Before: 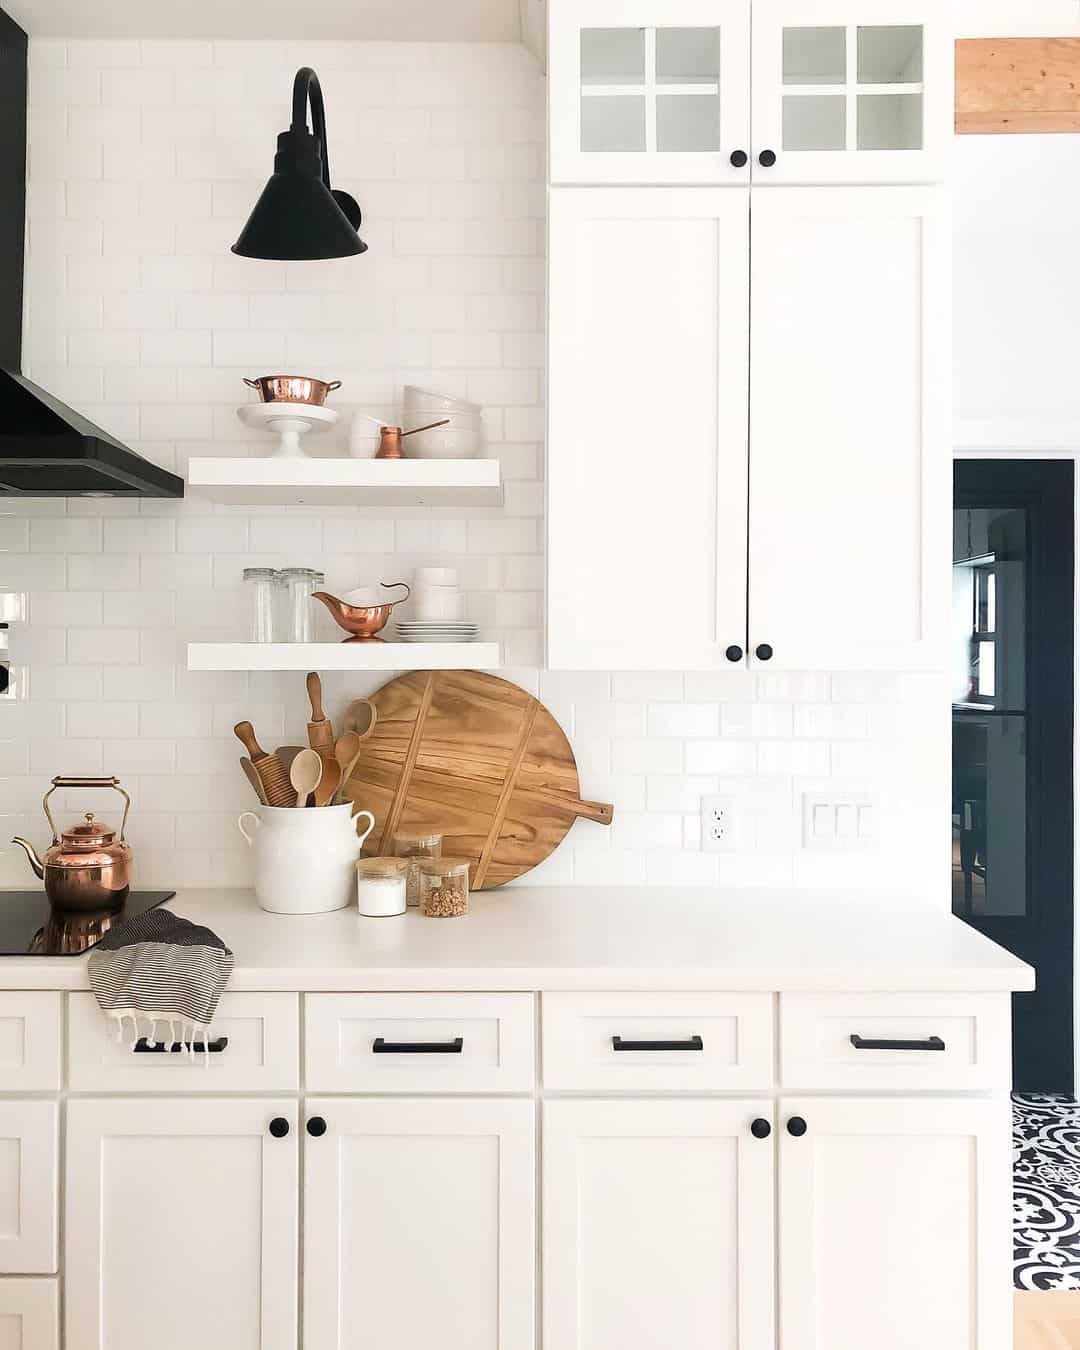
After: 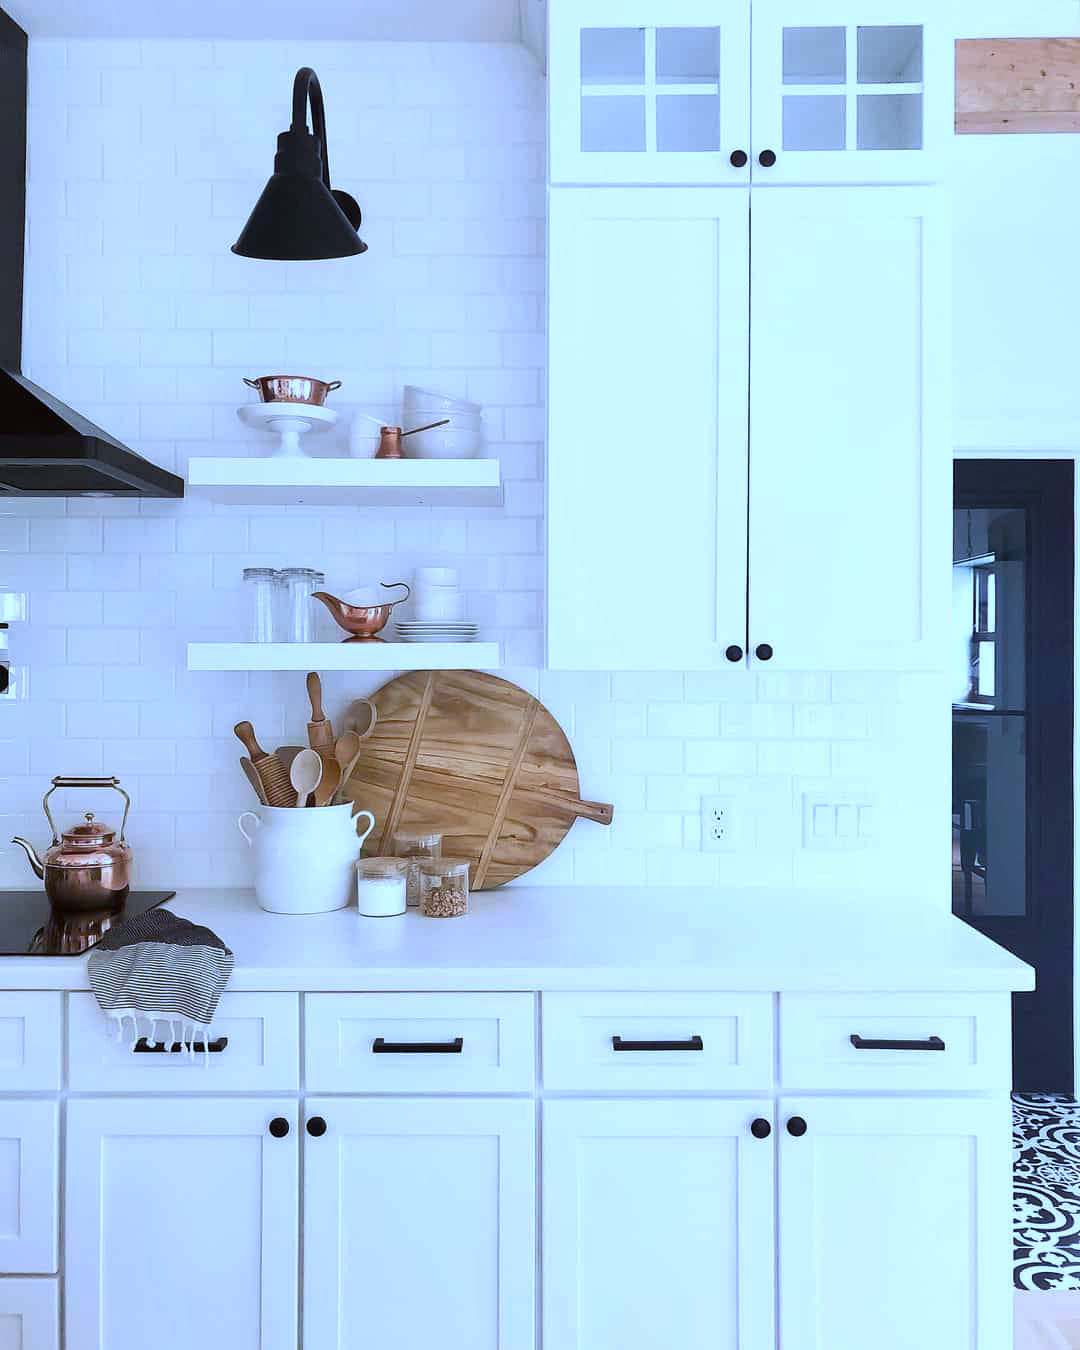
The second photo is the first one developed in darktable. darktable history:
white balance: red 0.871, blue 1.249
color correction: highlights a* -2.73, highlights b* -2.09, shadows a* 2.41, shadows b* 2.73
shadows and highlights: shadows 37.27, highlights -28.18, soften with gaussian
color calibration: illuminant as shot in camera, x 0.358, y 0.373, temperature 4628.91 K
